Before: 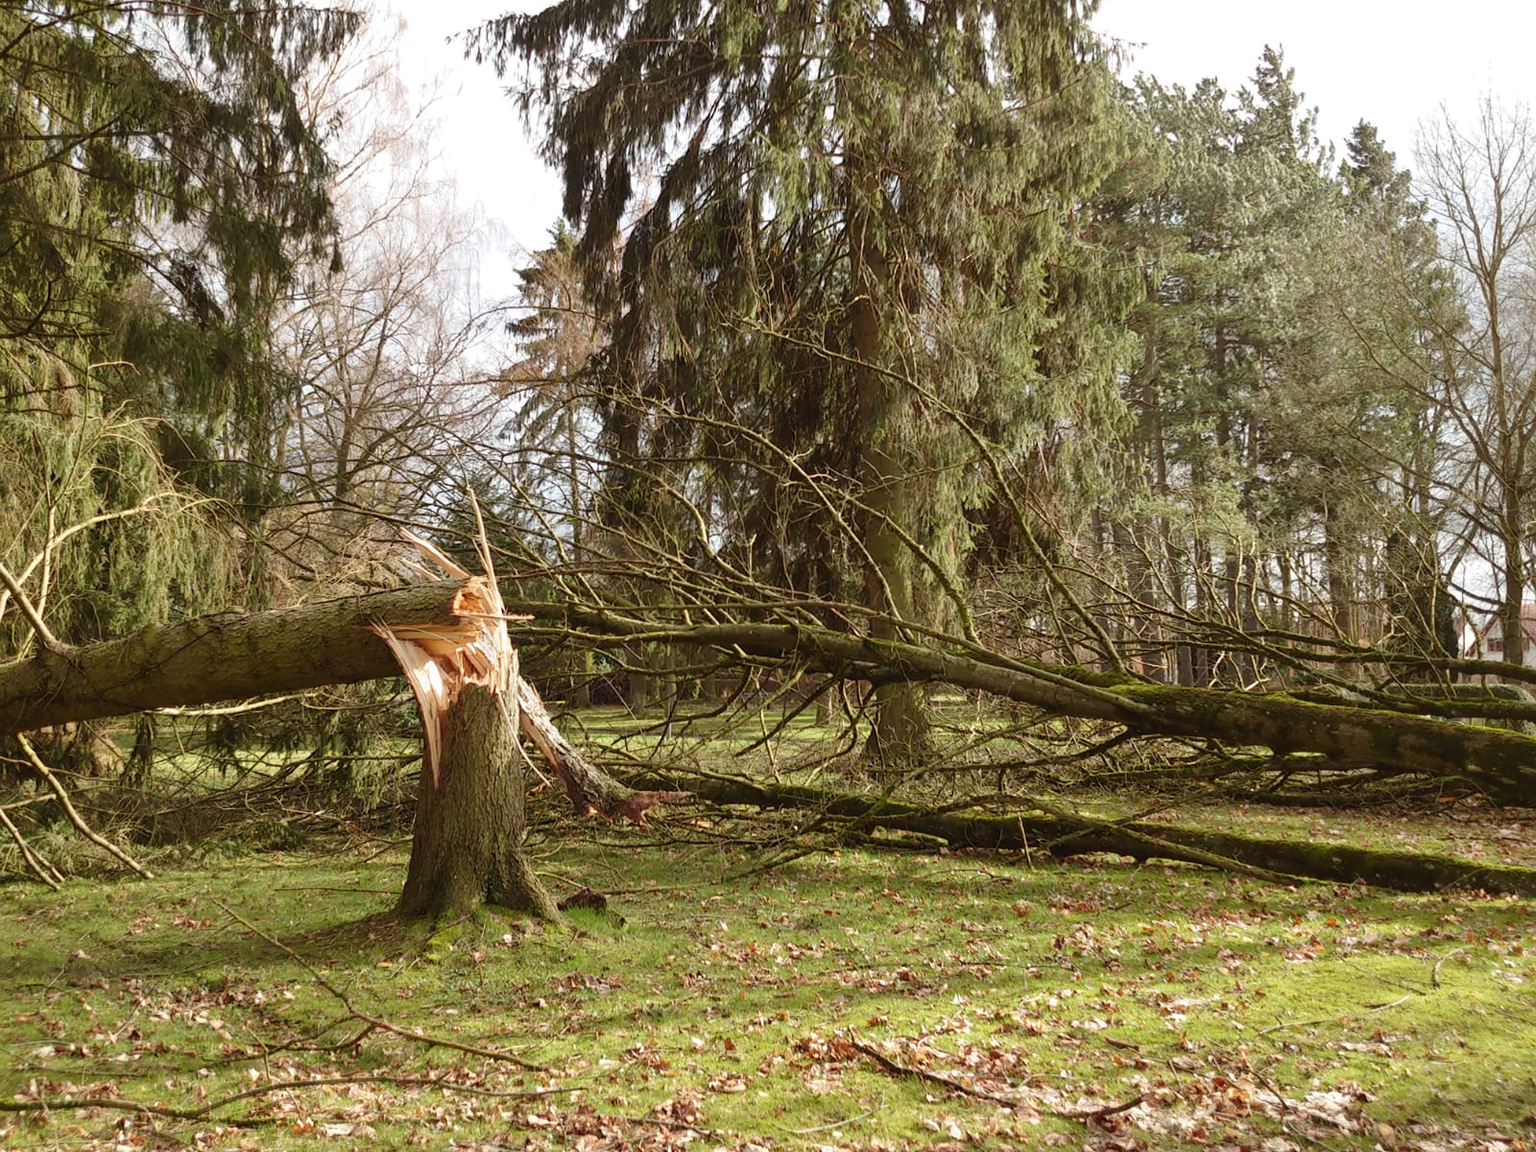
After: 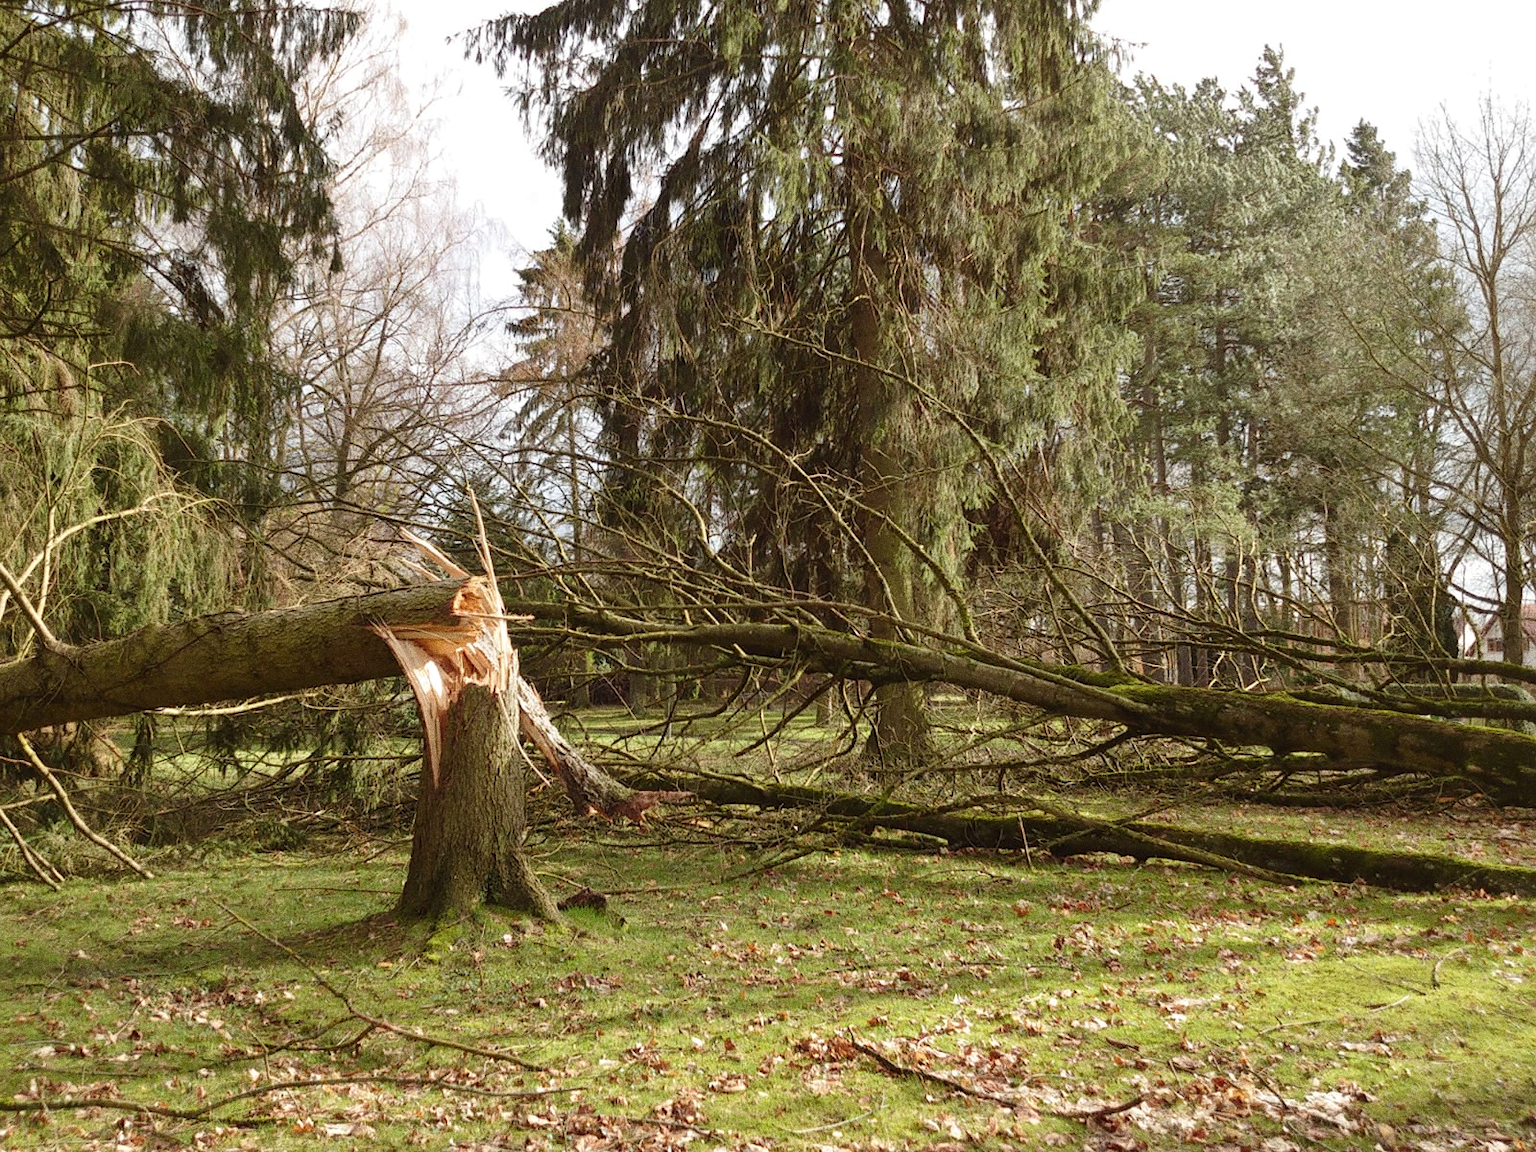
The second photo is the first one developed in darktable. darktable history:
tone equalizer: on, module defaults
grain: coarseness 0.09 ISO, strength 40%
